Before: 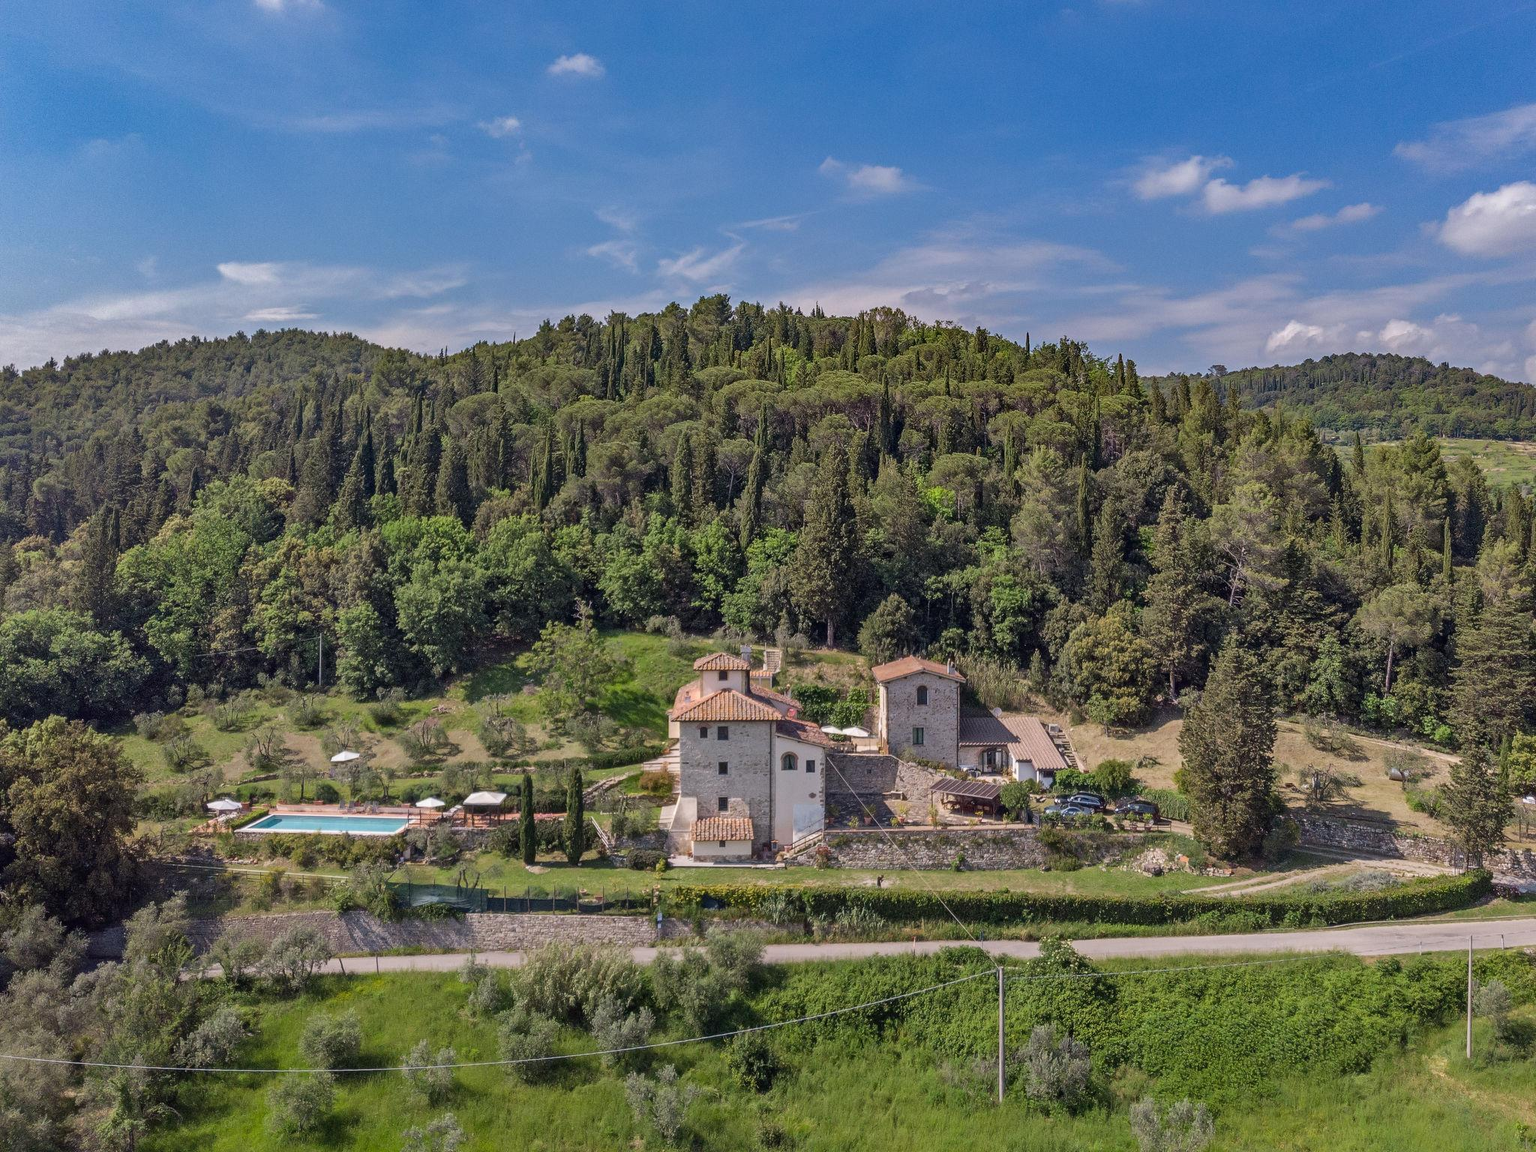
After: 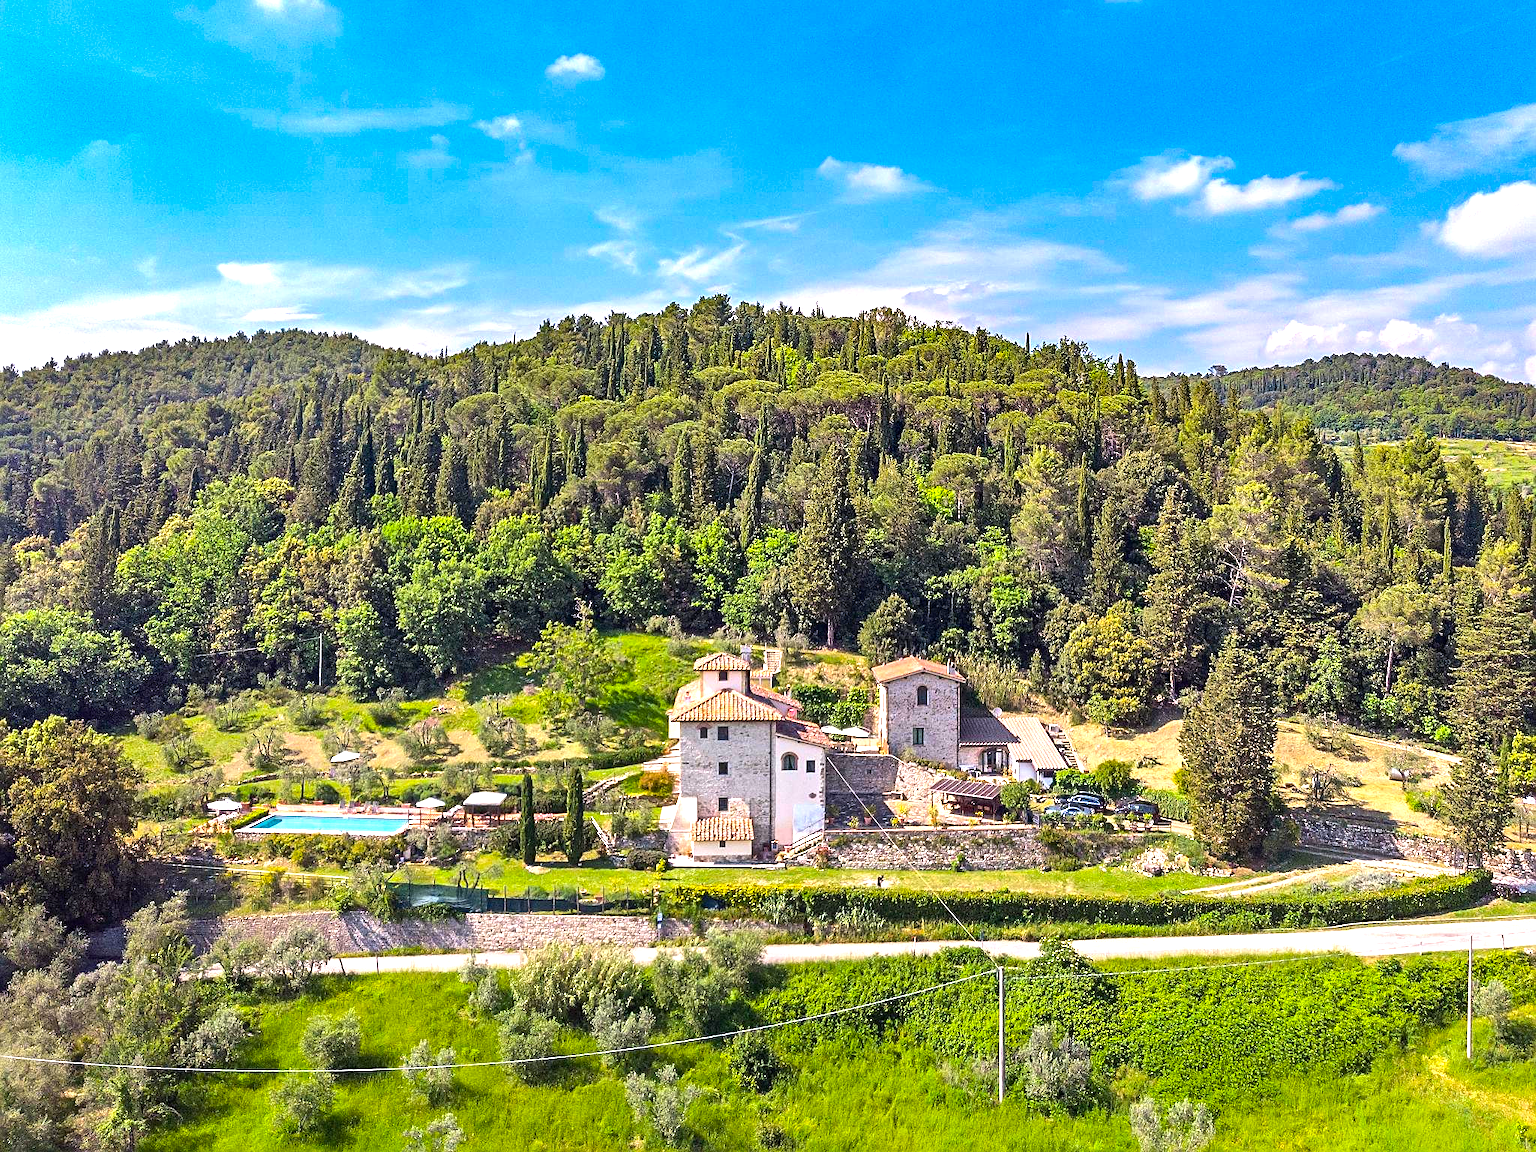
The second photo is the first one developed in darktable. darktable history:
color balance rgb: linear chroma grading › shadows -10%, linear chroma grading › global chroma 20%, perceptual saturation grading › global saturation 15%, perceptual brilliance grading › global brilliance 30%, perceptual brilliance grading › highlights 12%, perceptual brilliance grading › mid-tones 24%, global vibrance 20%
sharpen: on, module defaults
